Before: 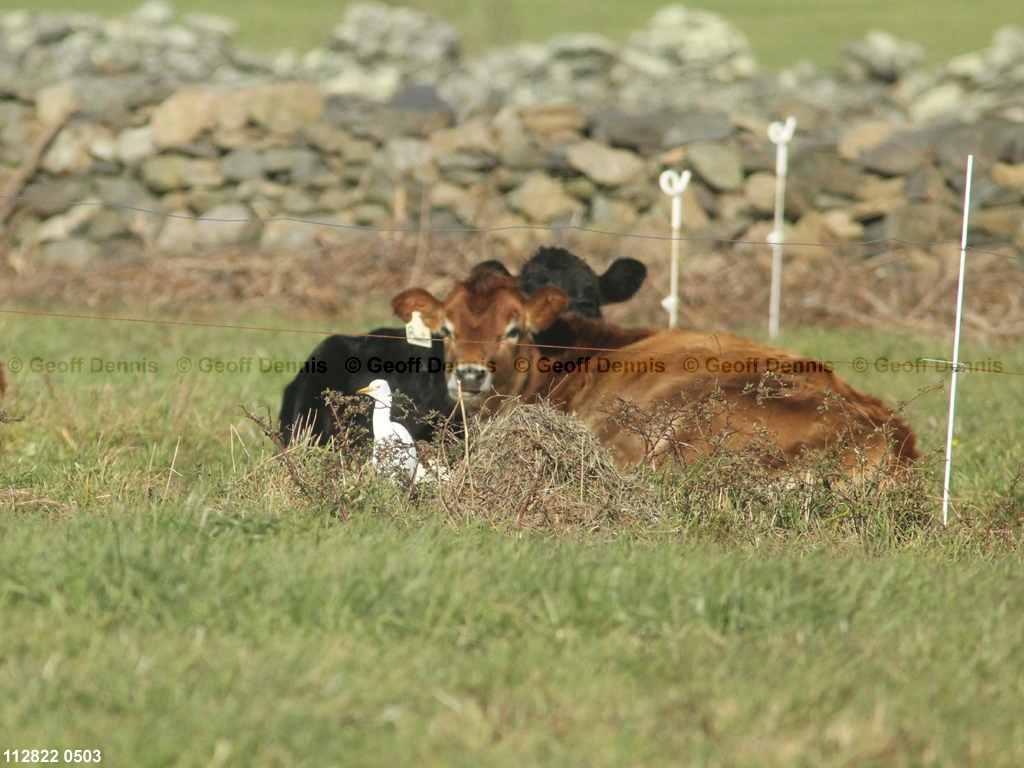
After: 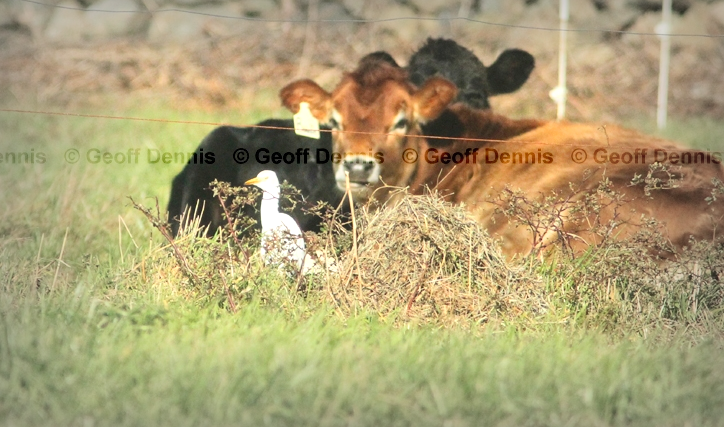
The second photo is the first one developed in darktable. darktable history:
exposure: exposure 0.52 EV, compensate highlight preservation false
vignetting: fall-off start 52.56%, automatic ratio true, width/height ratio 1.314, shape 0.219
crop: left 10.987%, top 27.281%, right 18.247%, bottom 16.993%
contrast brightness saturation: contrast 0.197, brightness 0.168, saturation 0.223
